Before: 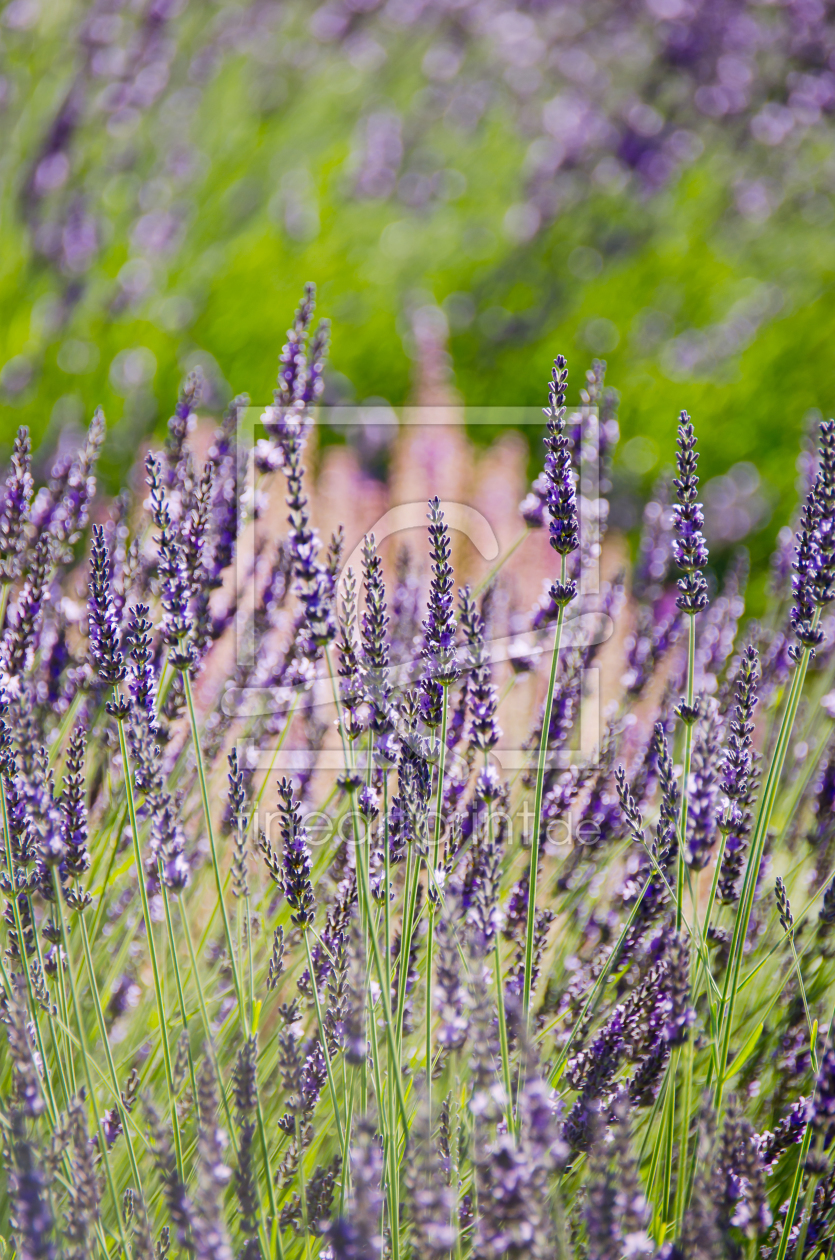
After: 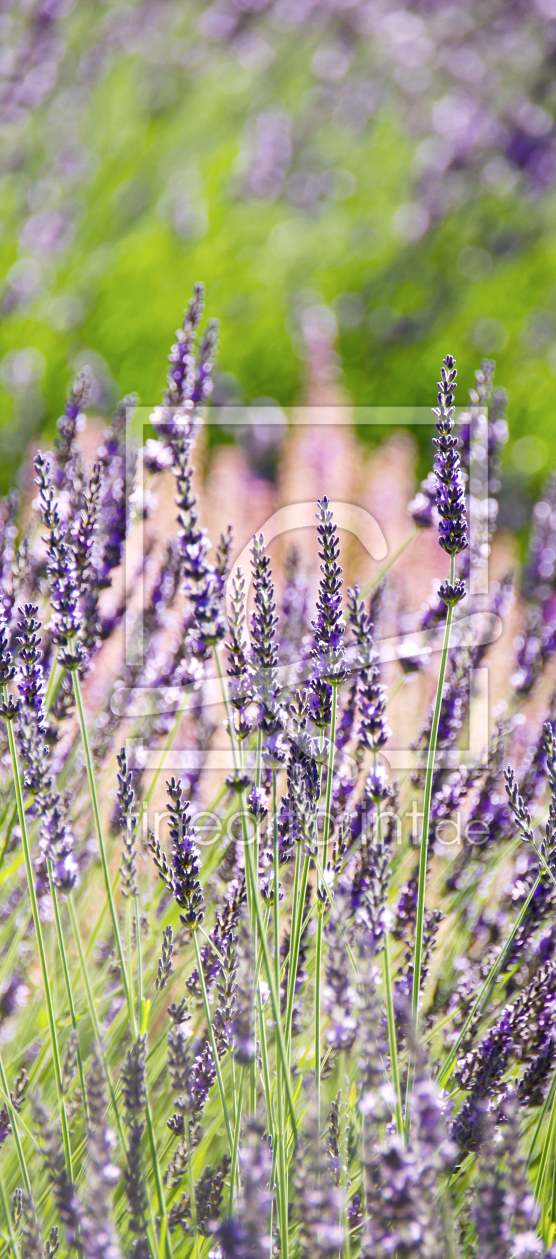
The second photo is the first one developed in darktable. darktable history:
crop and rotate: left 13.346%, right 19.98%
shadows and highlights: radius 113.6, shadows 51.7, white point adjustment 9.08, highlights -4.29, soften with gaussian
